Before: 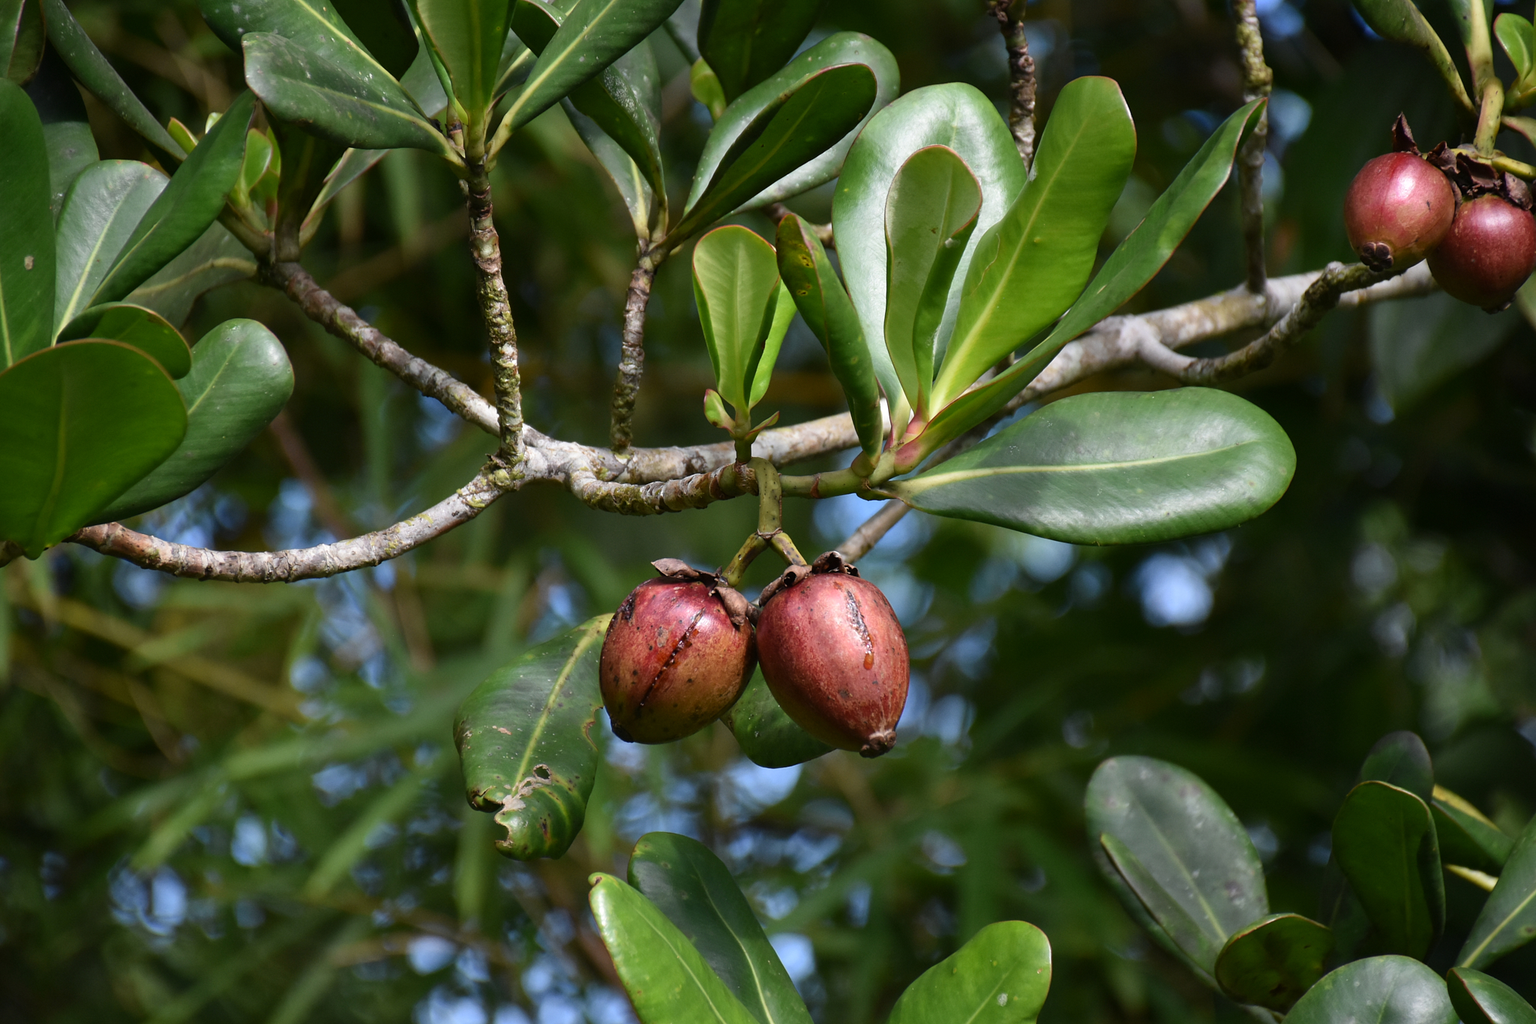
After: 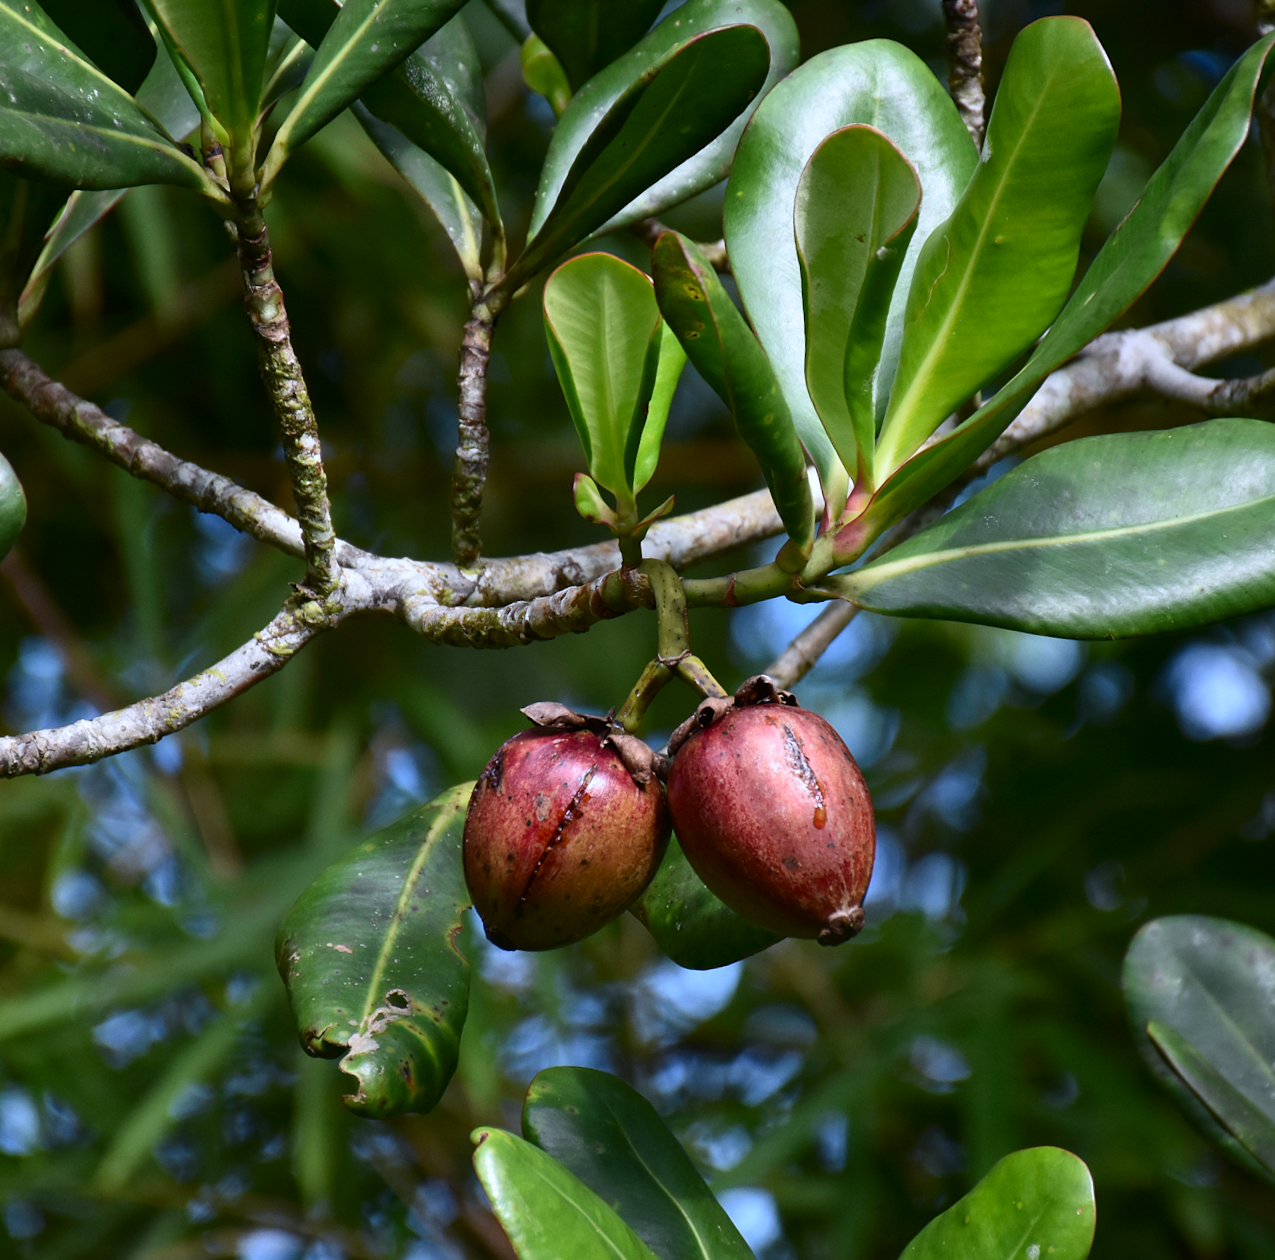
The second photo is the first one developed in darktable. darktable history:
crop and rotate: left 15.055%, right 18.278%
rotate and perspective: rotation -4.57°, crop left 0.054, crop right 0.944, crop top 0.087, crop bottom 0.914
contrast brightness saturation: contrast 0.15, brightness -0.01, saturation 0.1
white balance: red 0.954, blue 1.079
